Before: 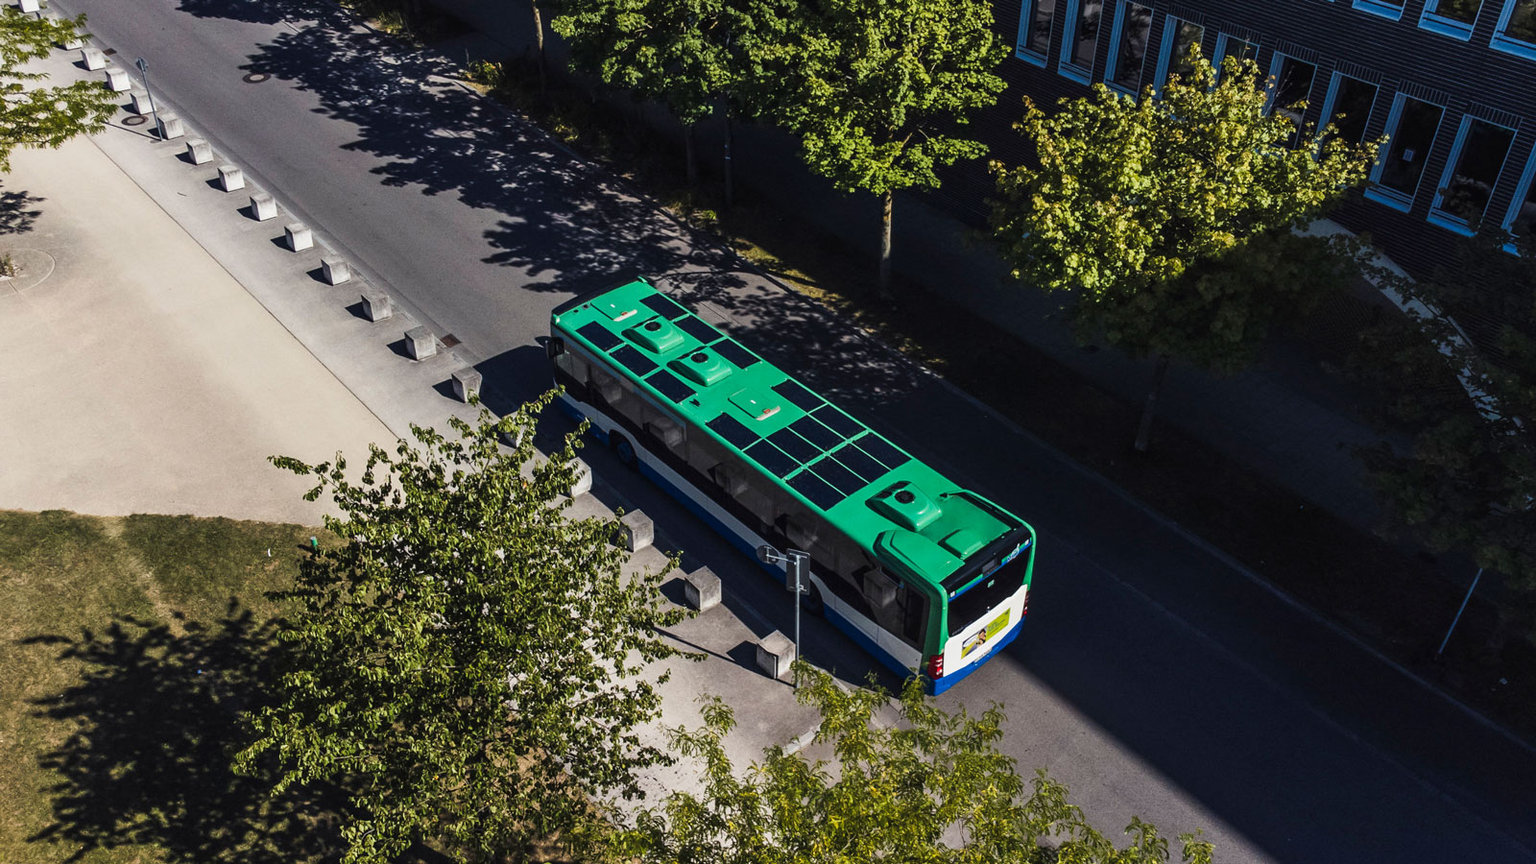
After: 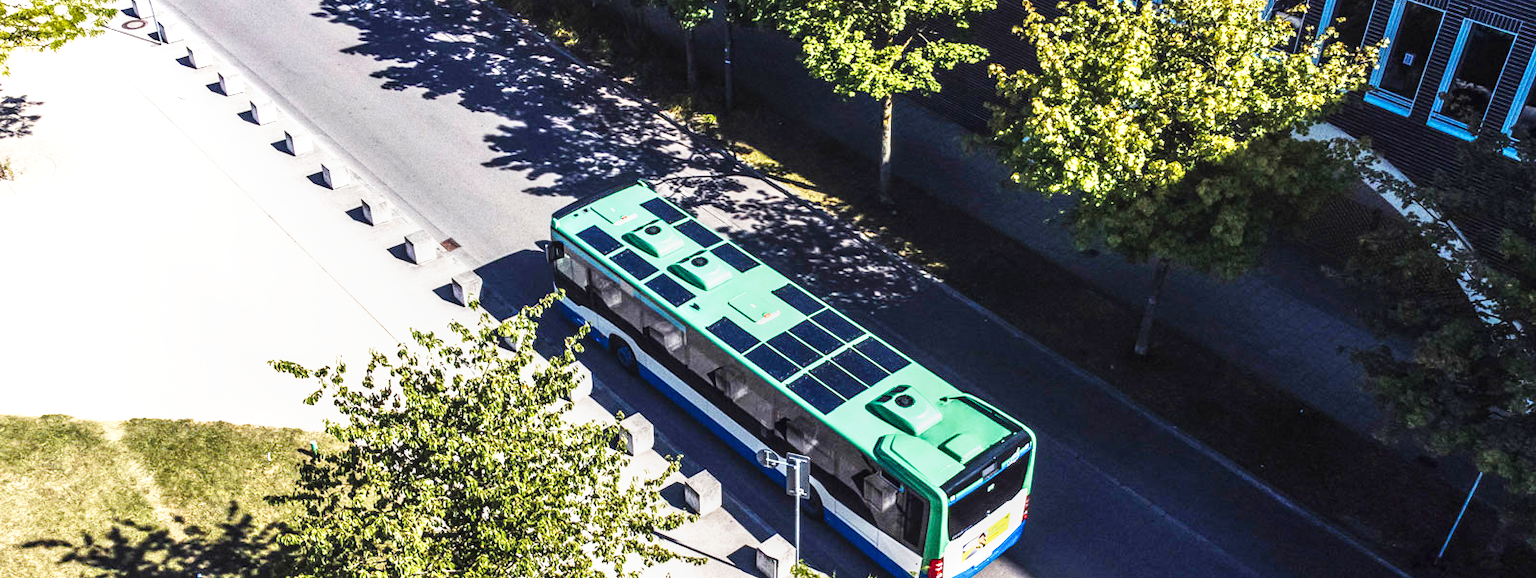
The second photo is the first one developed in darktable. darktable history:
local contrast: on, module defaults
exposure: black level correction 0, exposure 1.105 EV, compensate exposure bias true, compensate highlight preservation false
crop: top 11.157%, bottom 21.829%
base curve: curves: ch0 [(0, 0.003) (0.001, 0.002) (0.006, 0.004) (0.02, 0.022) (0.048, 0.086) (0.094, 0.234) (0.162, 0.431) (0.258, 0.629) (0.385, 0.8) (0.548, 0.918) (0.751, 0.988) (1, 1)], preserve colors none
